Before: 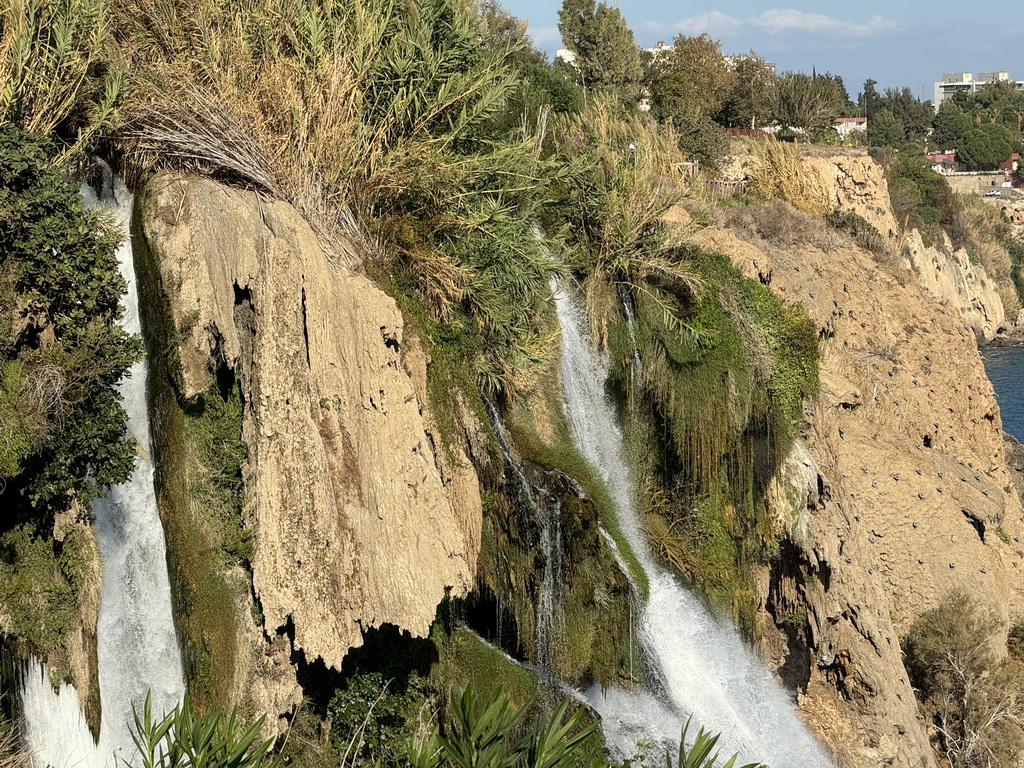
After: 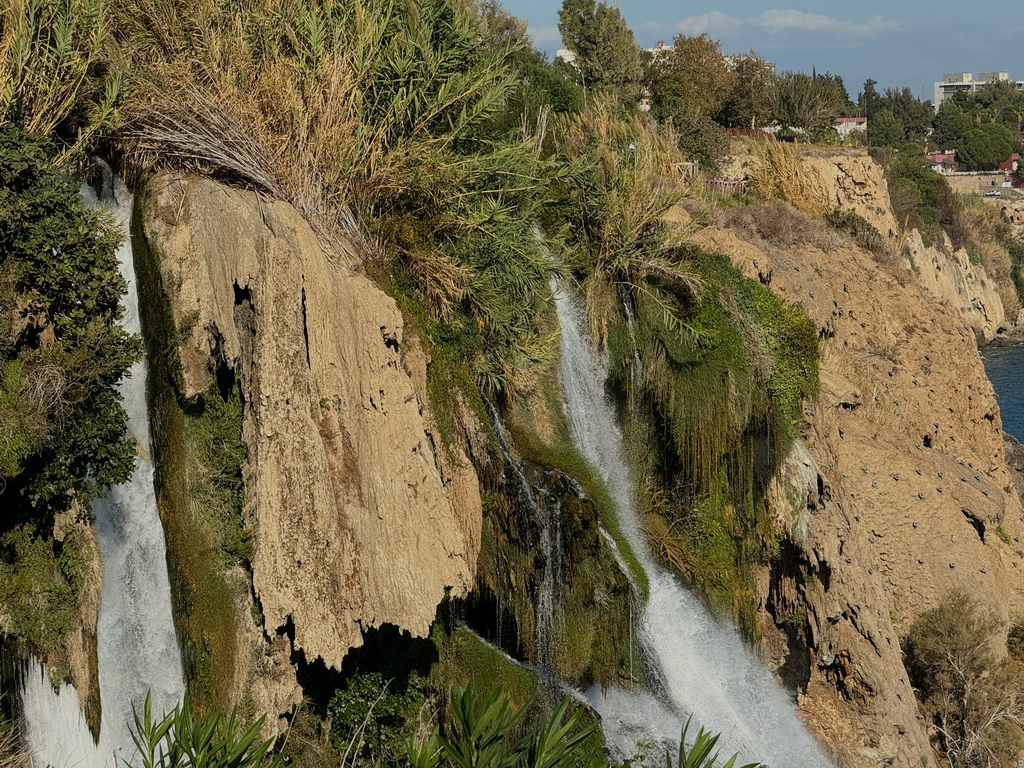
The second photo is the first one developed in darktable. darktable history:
exposure: black level correction 0, exposure -0.693 EV, compensate highlight preservation false
